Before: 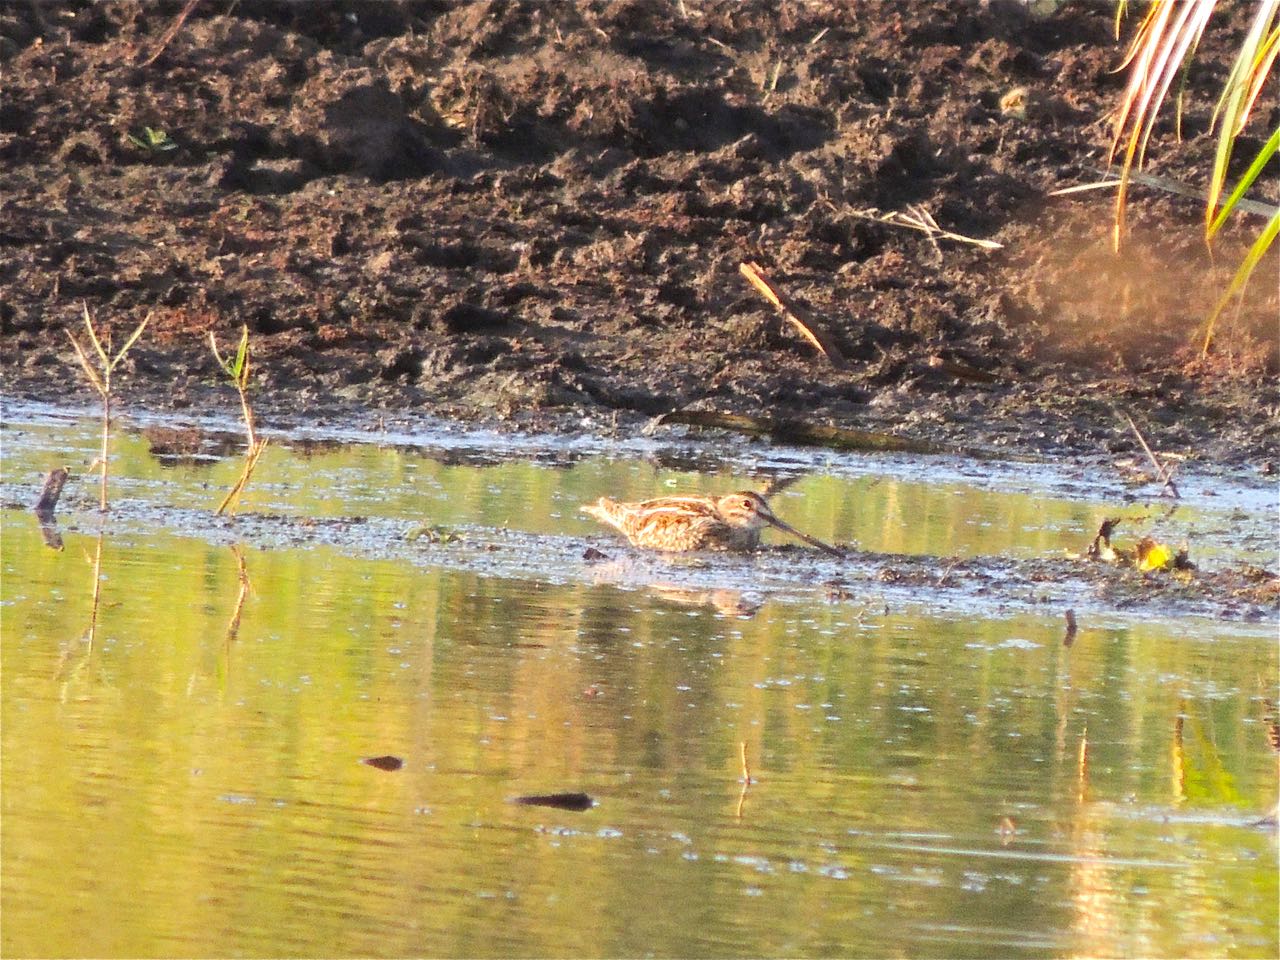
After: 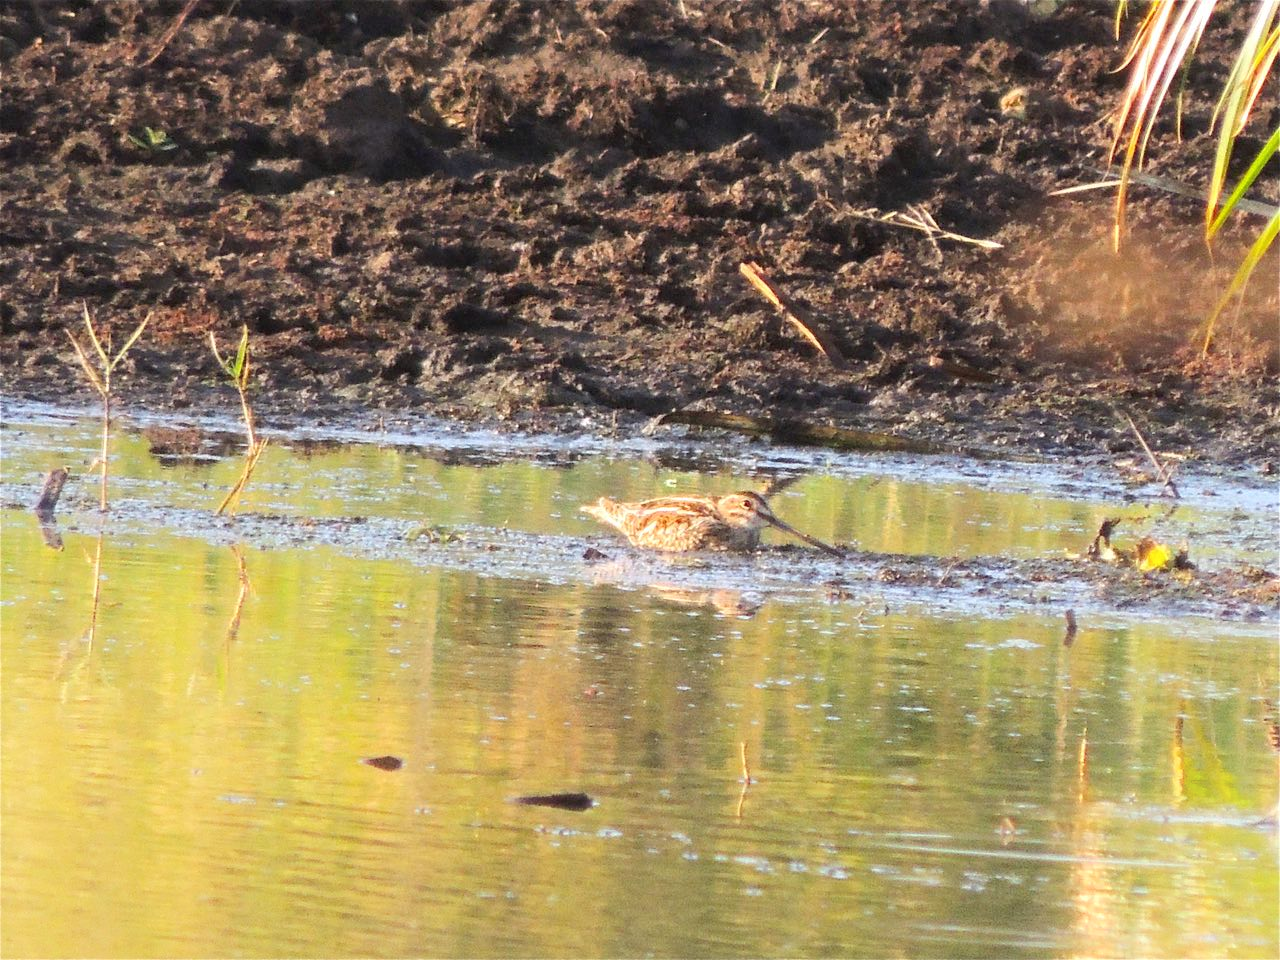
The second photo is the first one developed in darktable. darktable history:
shadows and highlights: shadows -24.88, highlights 51.64, soften with gaussian
